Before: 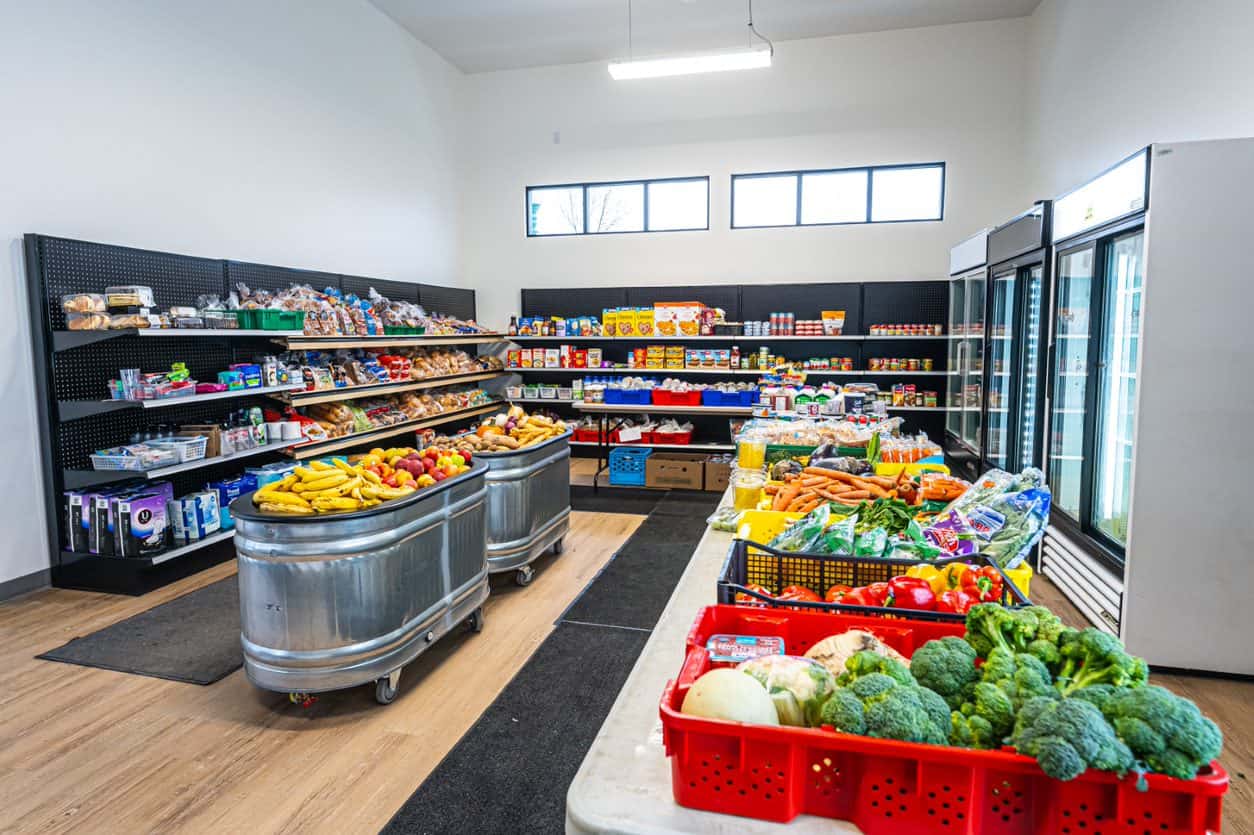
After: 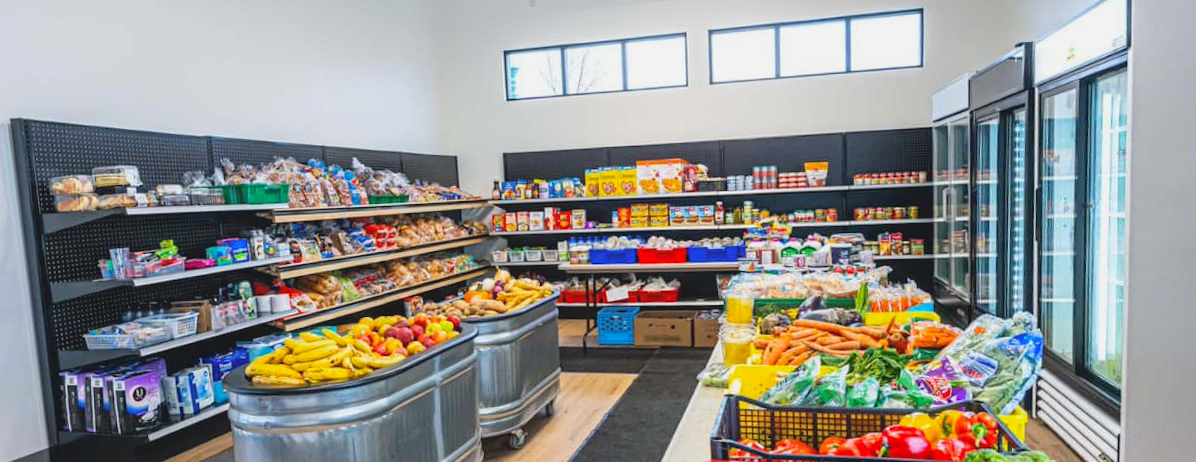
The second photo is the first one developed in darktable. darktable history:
contrast brightness saturation: contrast -0.1, brightness 0.05, saturation 0.08
crop: left 1.744%, top 19.225%, right 5.069%, bottom 28.357%
rotate and perspective: rotation -2.22°, lens shift (horizontal) -0.022, automatic cropping off
